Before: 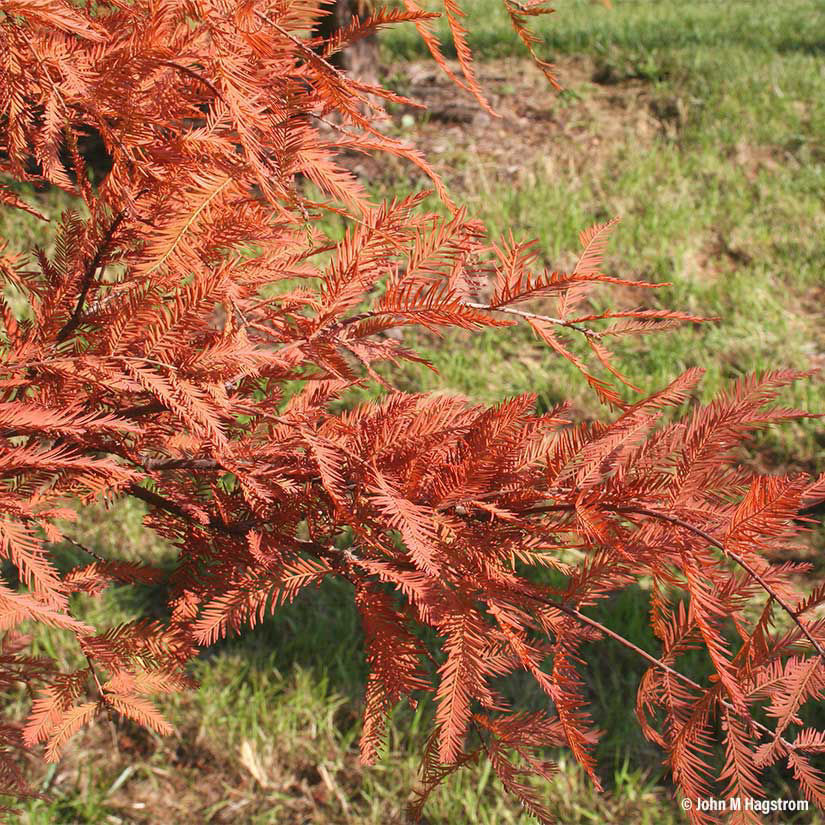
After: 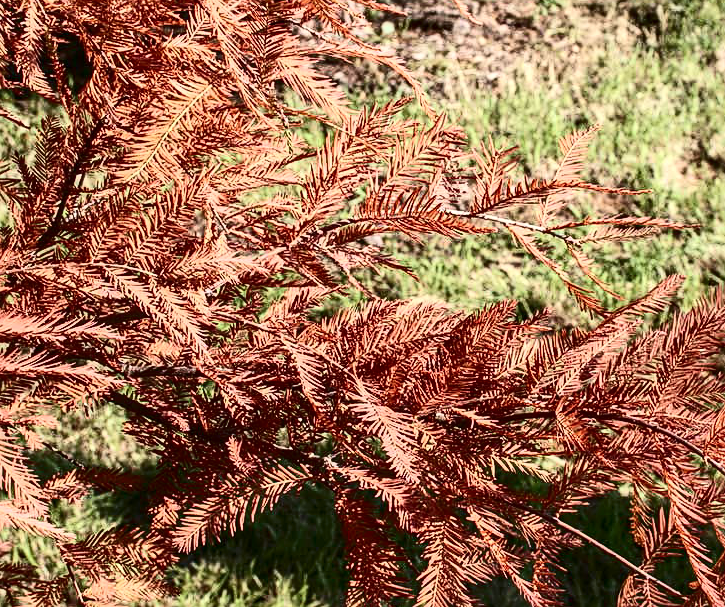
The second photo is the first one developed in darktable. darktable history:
contrast brightness saturation: contrast 0.5, saturation -0.1
crop and rotate: left 2.425%, top 11.305%, right 9.6%, bottom 15.08%
local contrast: detail 130%
white balance: red 0.978, blue 0.999
sharpen: on, module defaults
